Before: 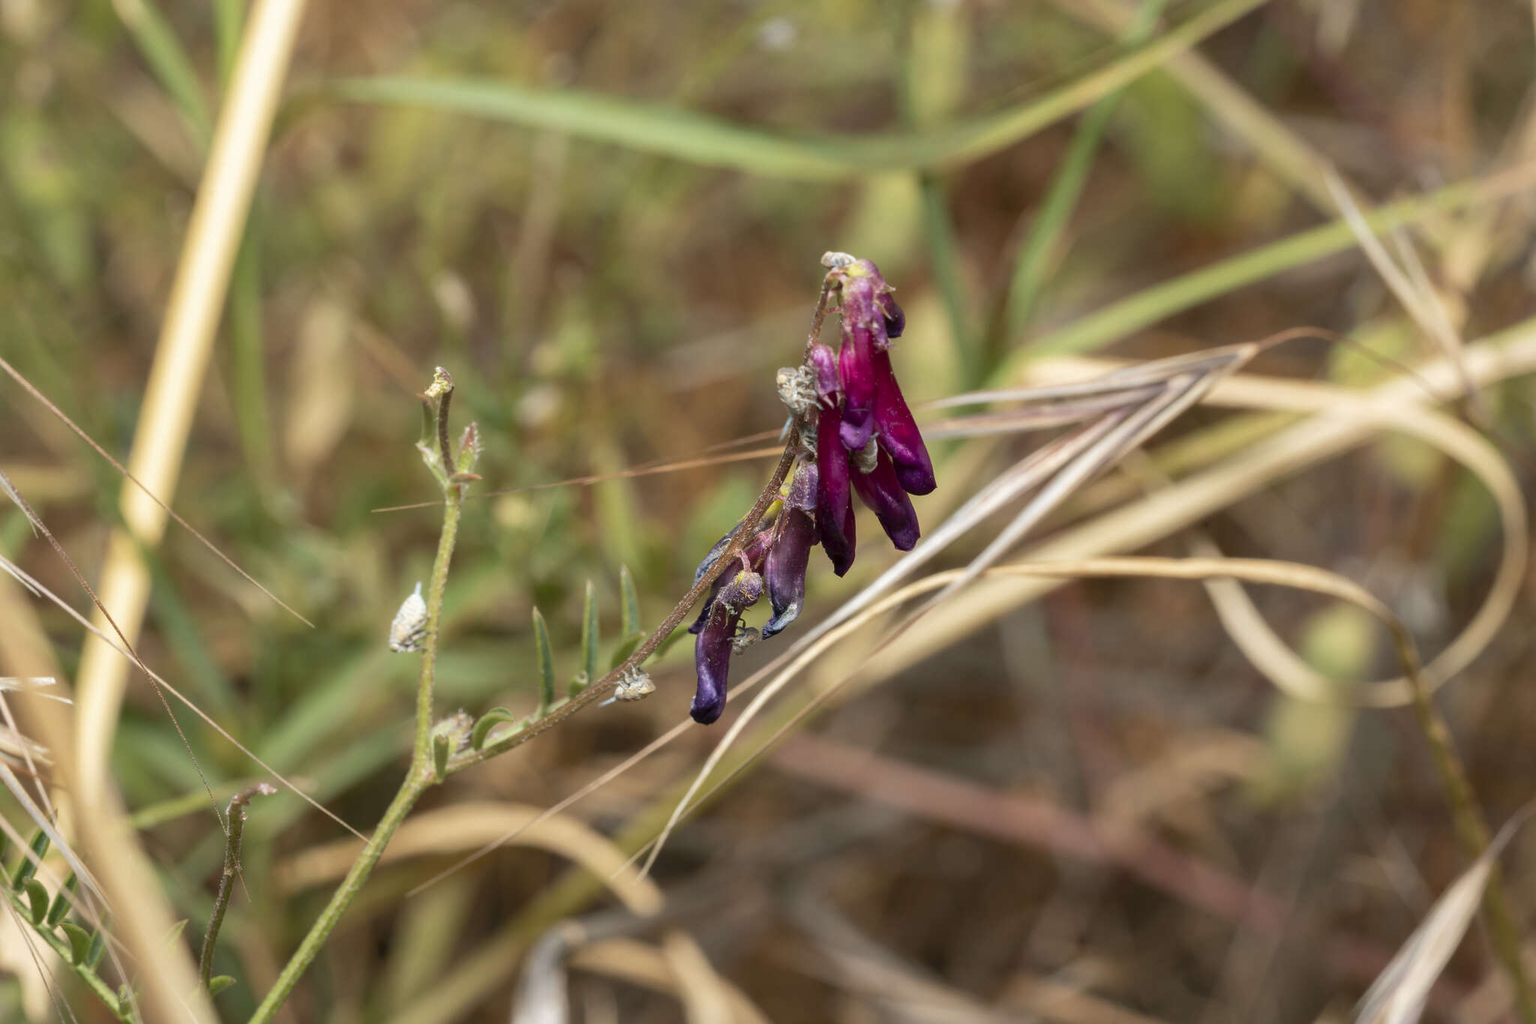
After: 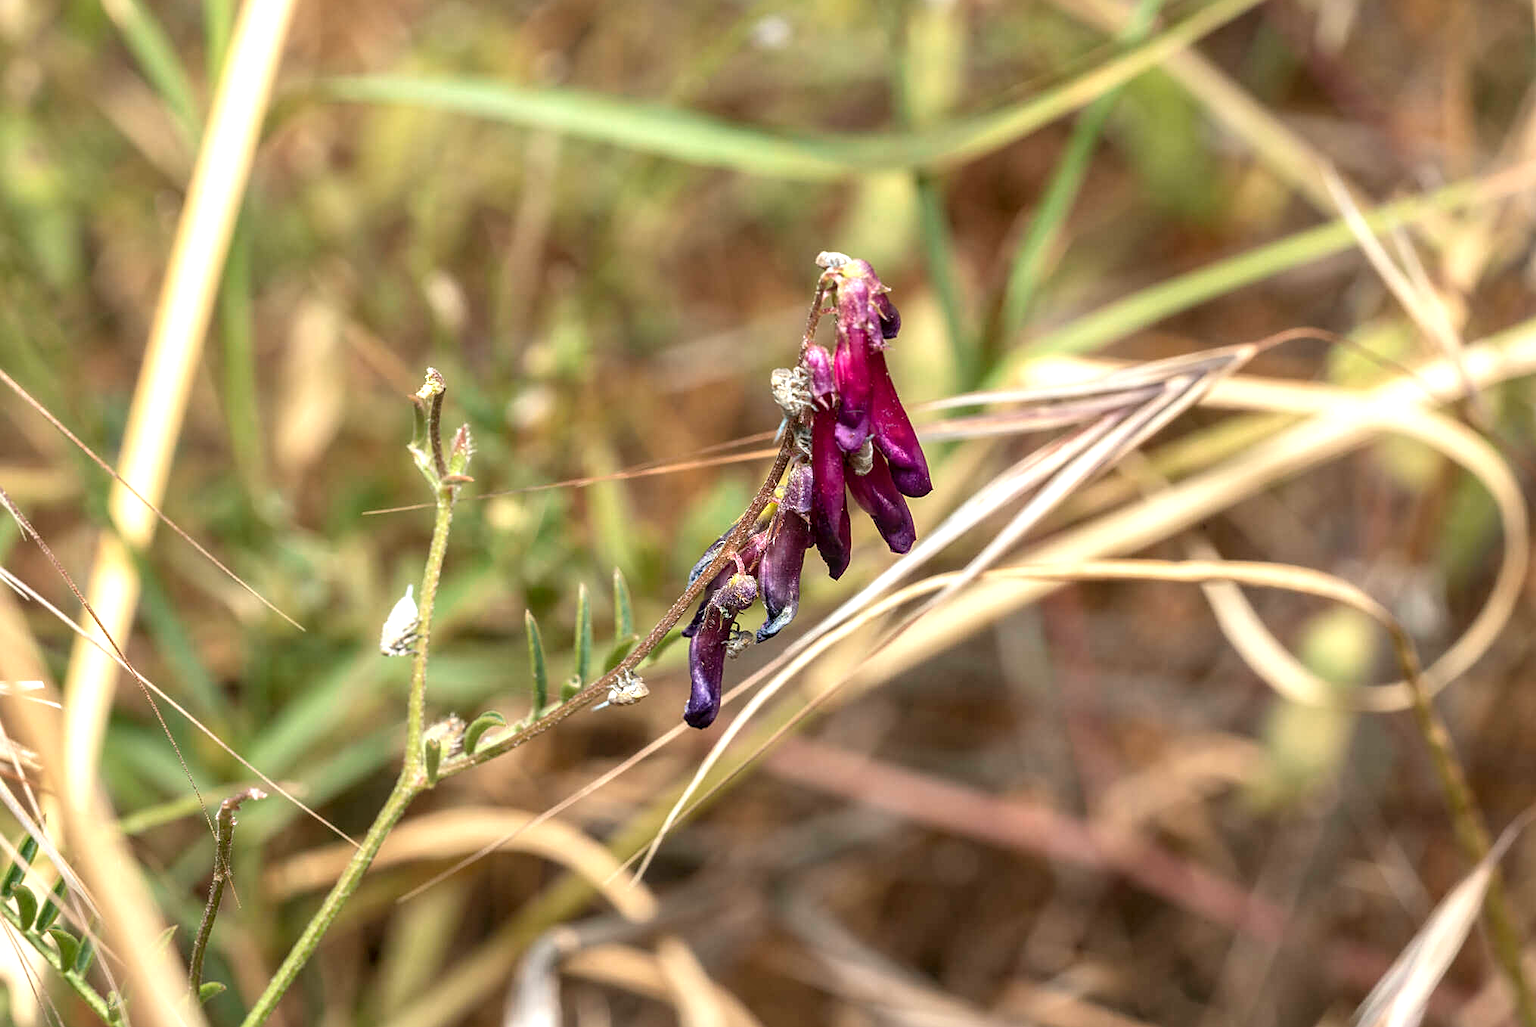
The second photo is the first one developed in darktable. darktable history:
sharpen: on, module defaults
crop and rotate: left 0.786%, top 0.25%, bottom 0.319%
exposure: exposure 0.567 EV, compensate highlight preservation false
local contrast: detail 130%
